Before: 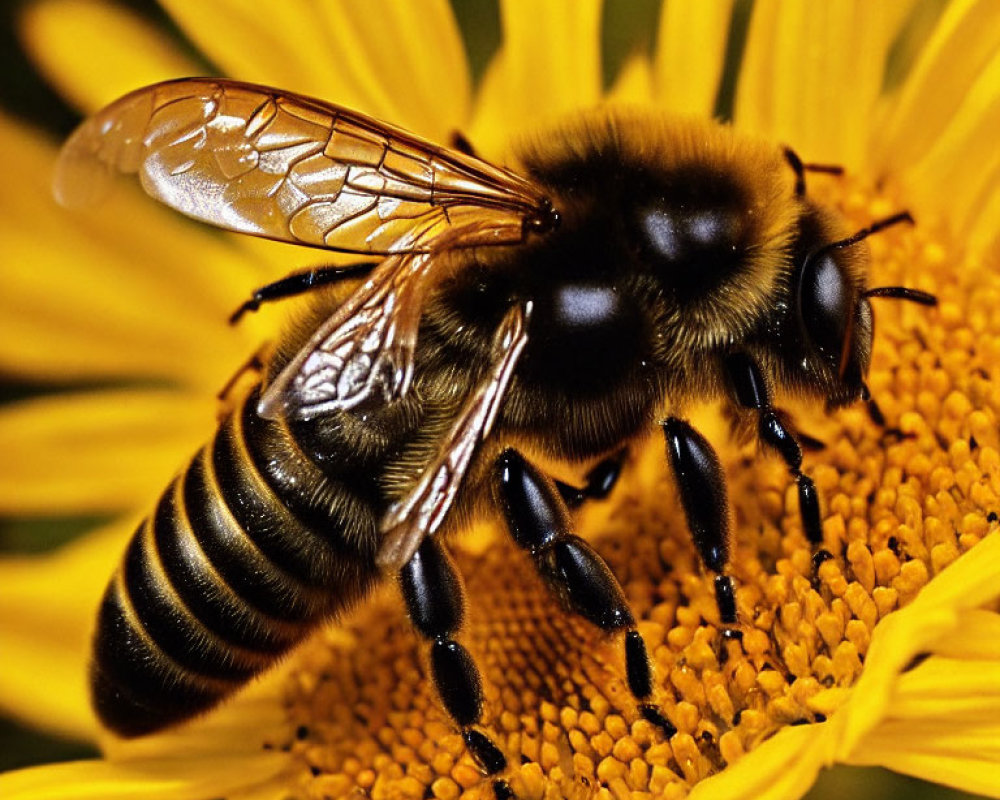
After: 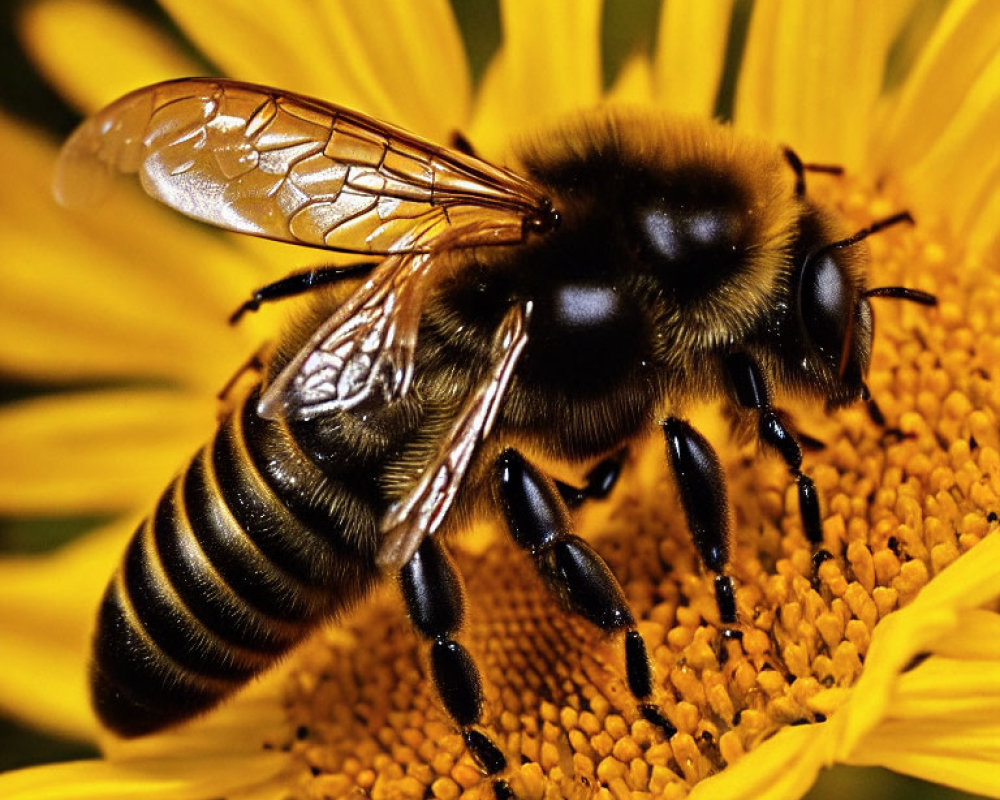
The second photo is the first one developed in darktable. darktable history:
color balance rgb: perceptual saturation grading › global saturation 0.129%
